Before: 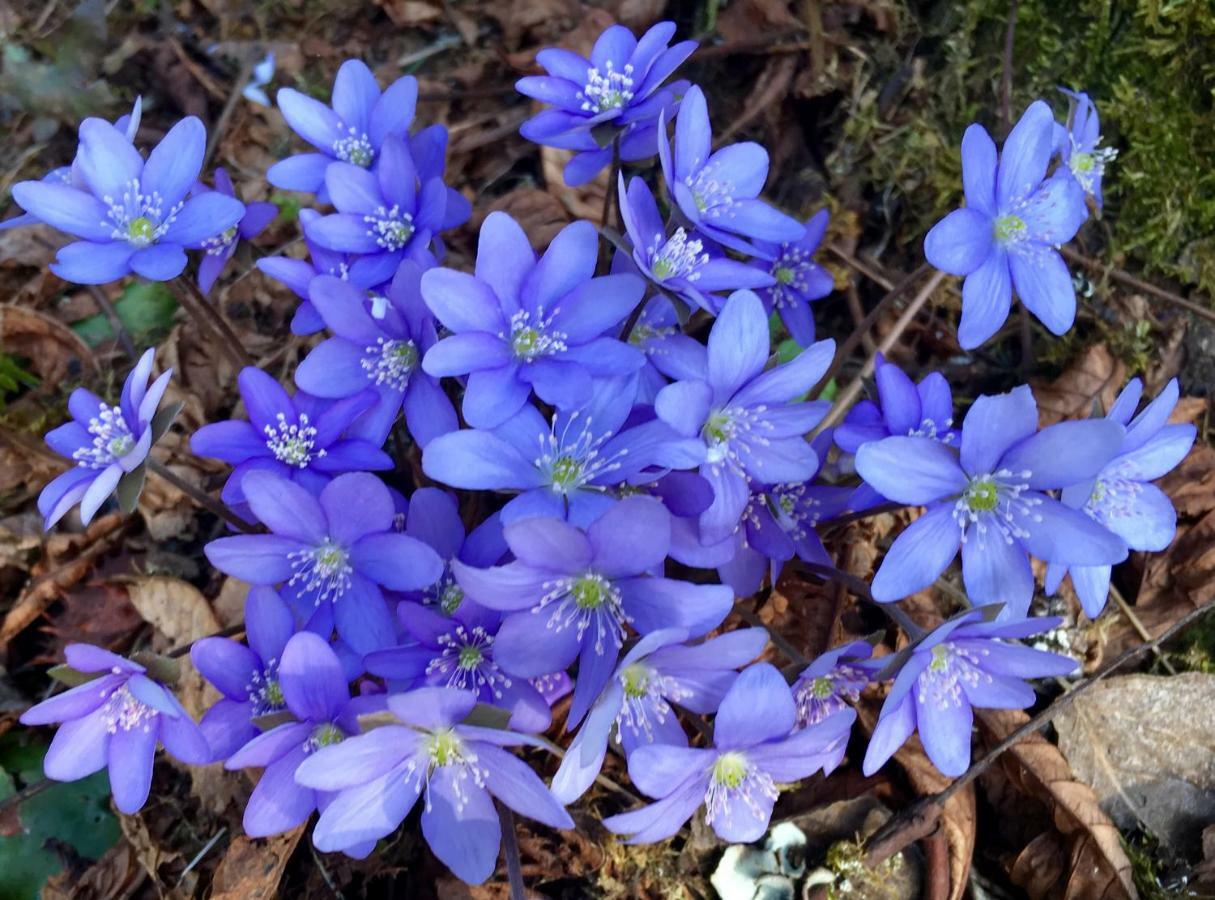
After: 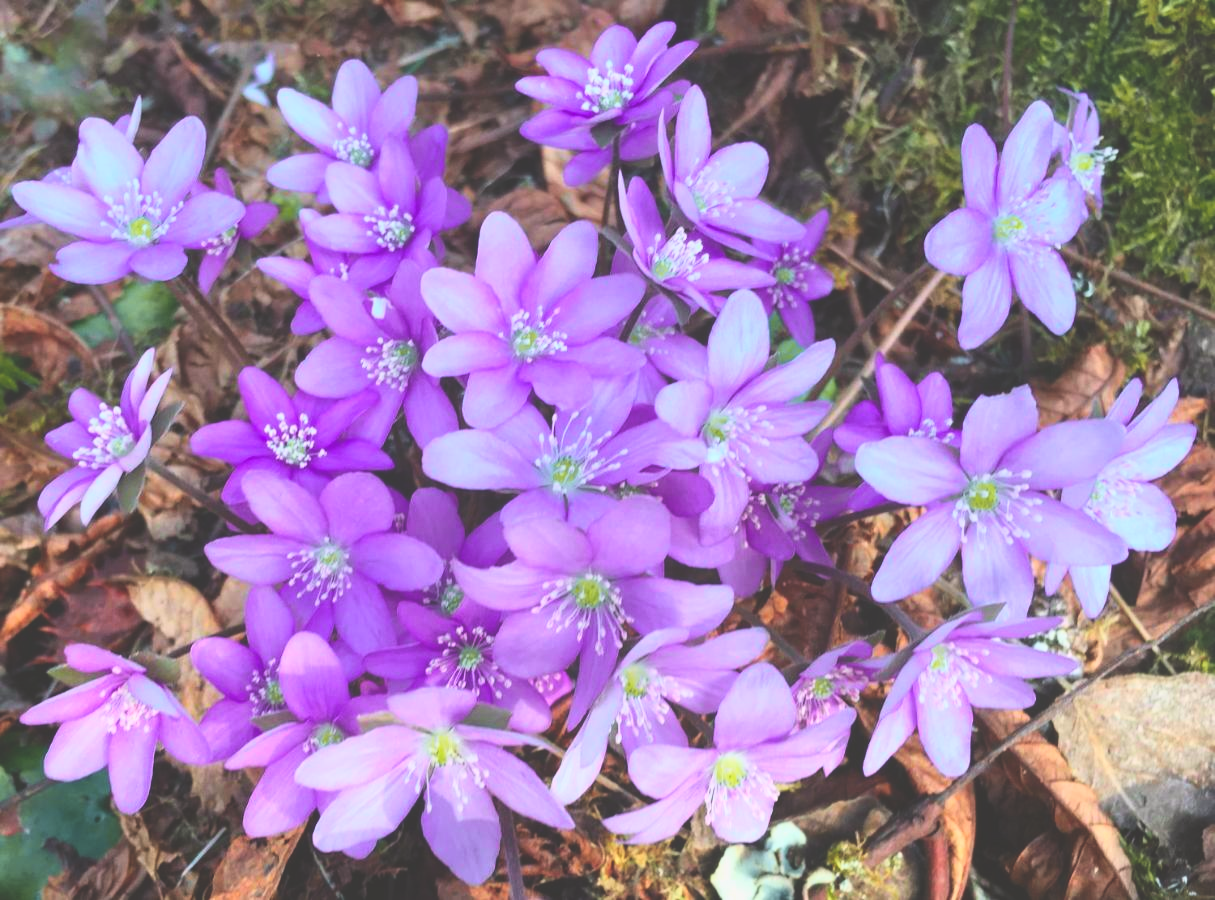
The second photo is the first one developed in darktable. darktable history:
tone curve: curves: ch0 [(0, 0.005) (0.103, 0.097) (0.18, 0.22) (0.378, 0.482) (0.504, 0.631) (0.663, 0.801) (0.834, 0.914) (1, 0.971)]; ch1 [(0, 0) (0.172, 0.123) (0.324, 0.253) (0.396, 0.388) (0.478, 0.461) (0.499, 0.498) (0.545, 0.587) (0.604, 0.692) (0.704, 0.818) (1, 1)]; ch2 [(0, 0) (0.411, 0.424) (0.496, 0.5) (0.521, 0.537) (0.555, 0.585) (0.628, 0.703) (1, 1)], color space Lab, independent channels, preserve colors none
shadows and highlights: highlights 70.7, soften with gaussian
exposure: black level correction -0.028, compensate highlight preservation false
